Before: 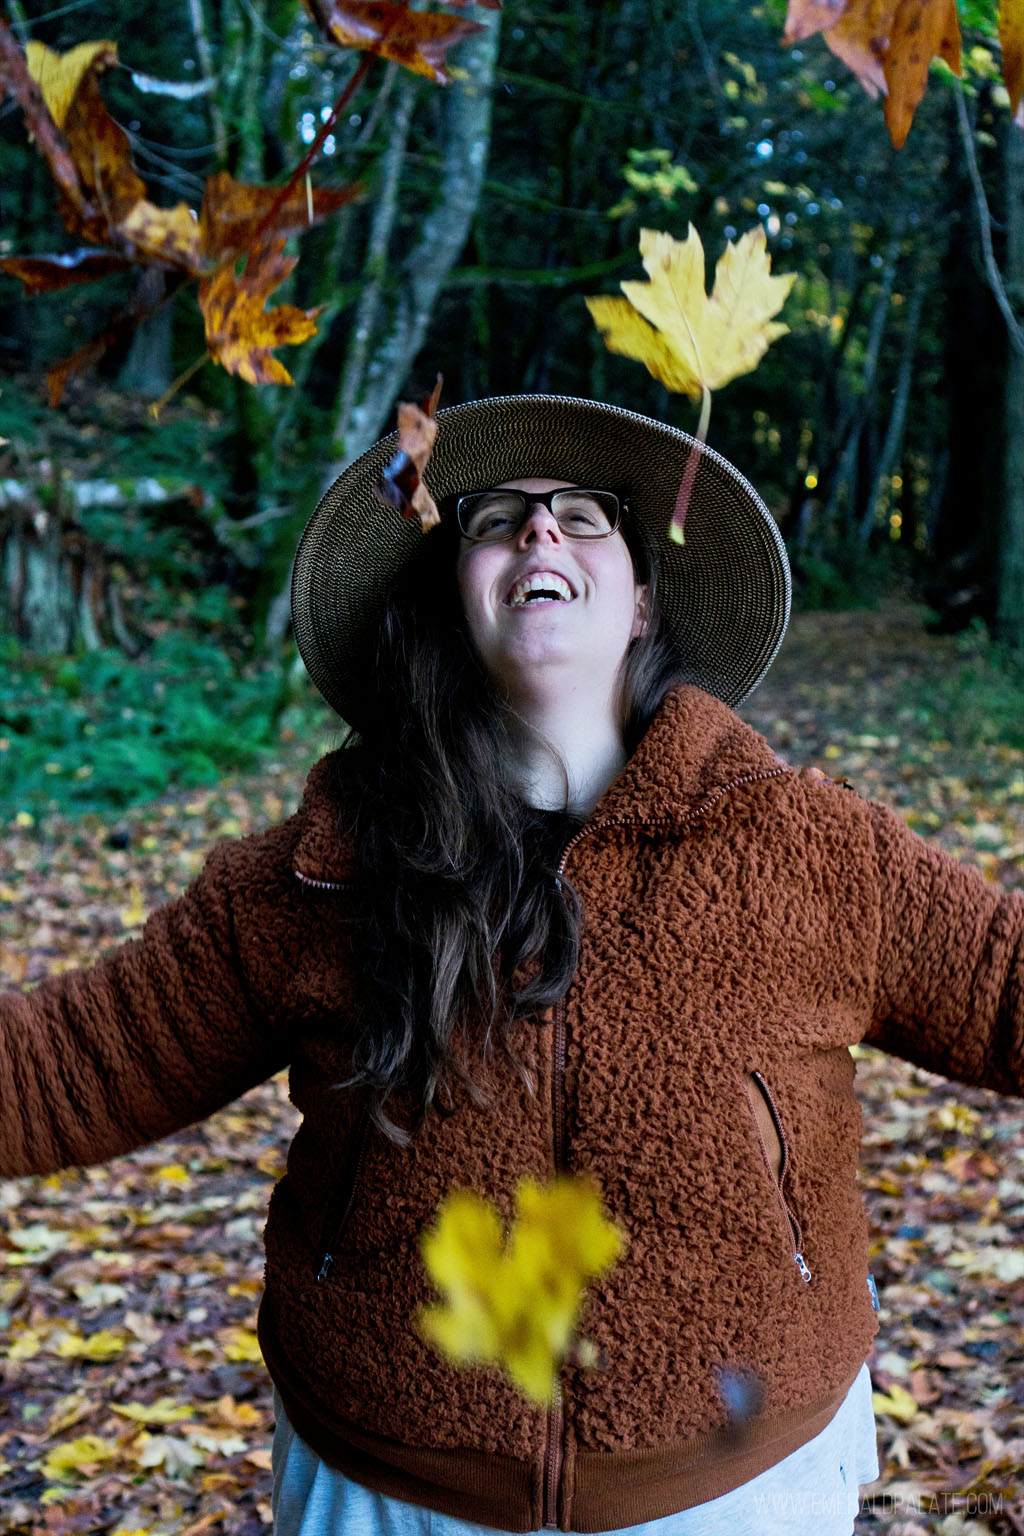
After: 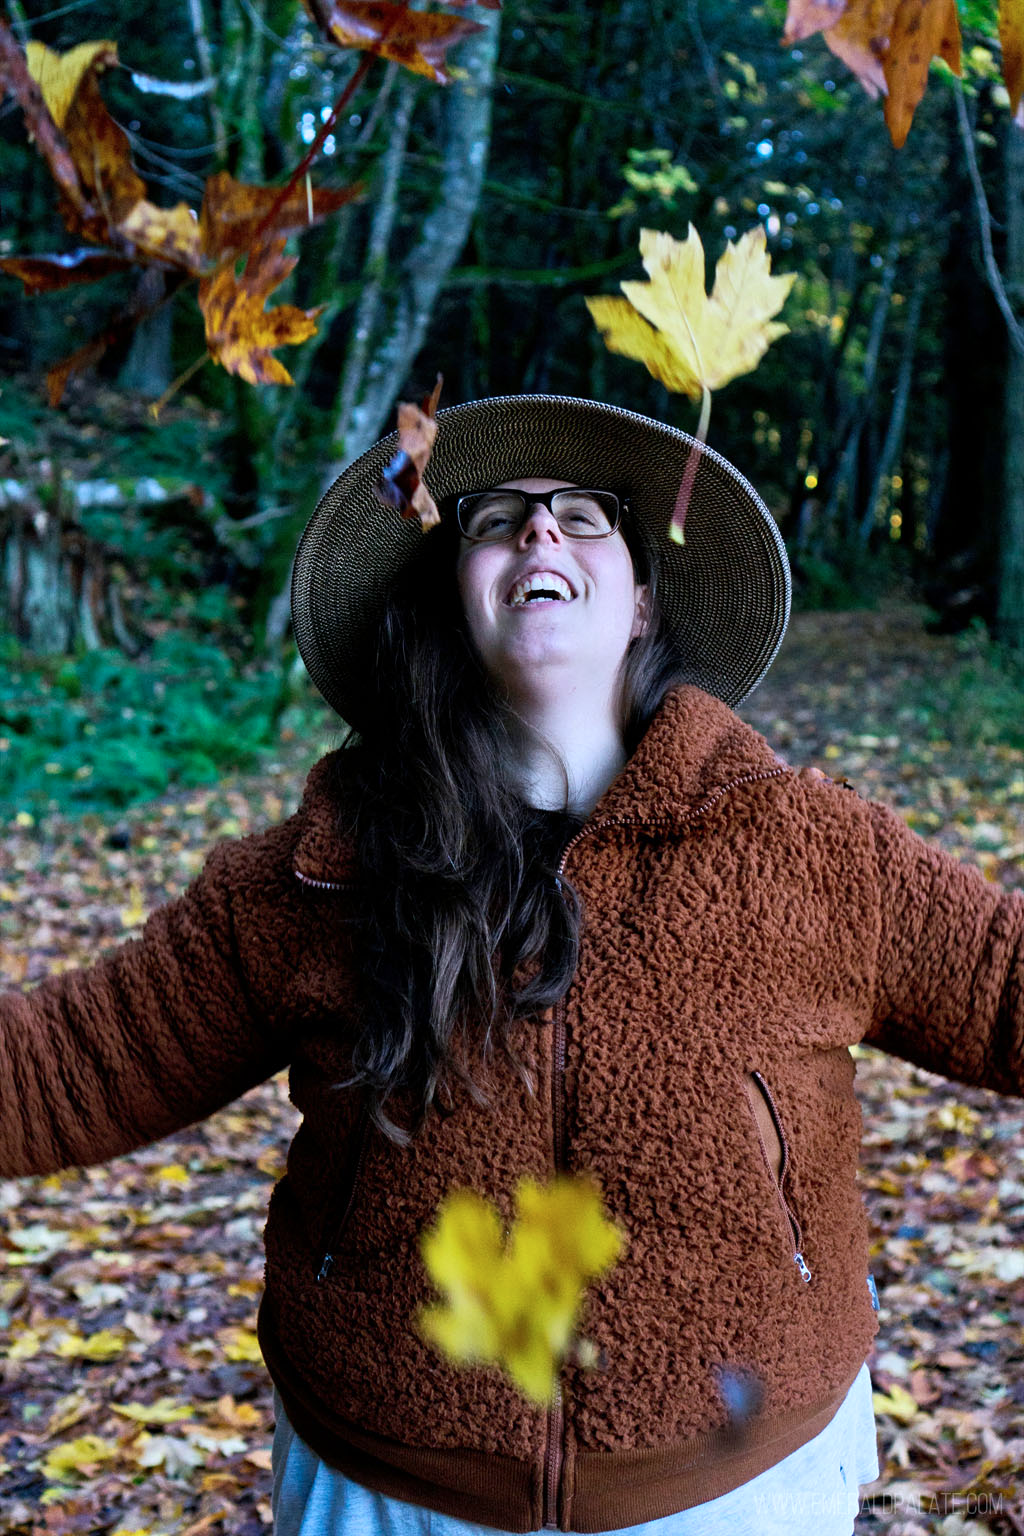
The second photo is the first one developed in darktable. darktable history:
levels: levels [0, 0.48, 0.961]
color calibration: illuminant as shot in camera, x 0.358, y 0.373, temperature 4628.91 K
